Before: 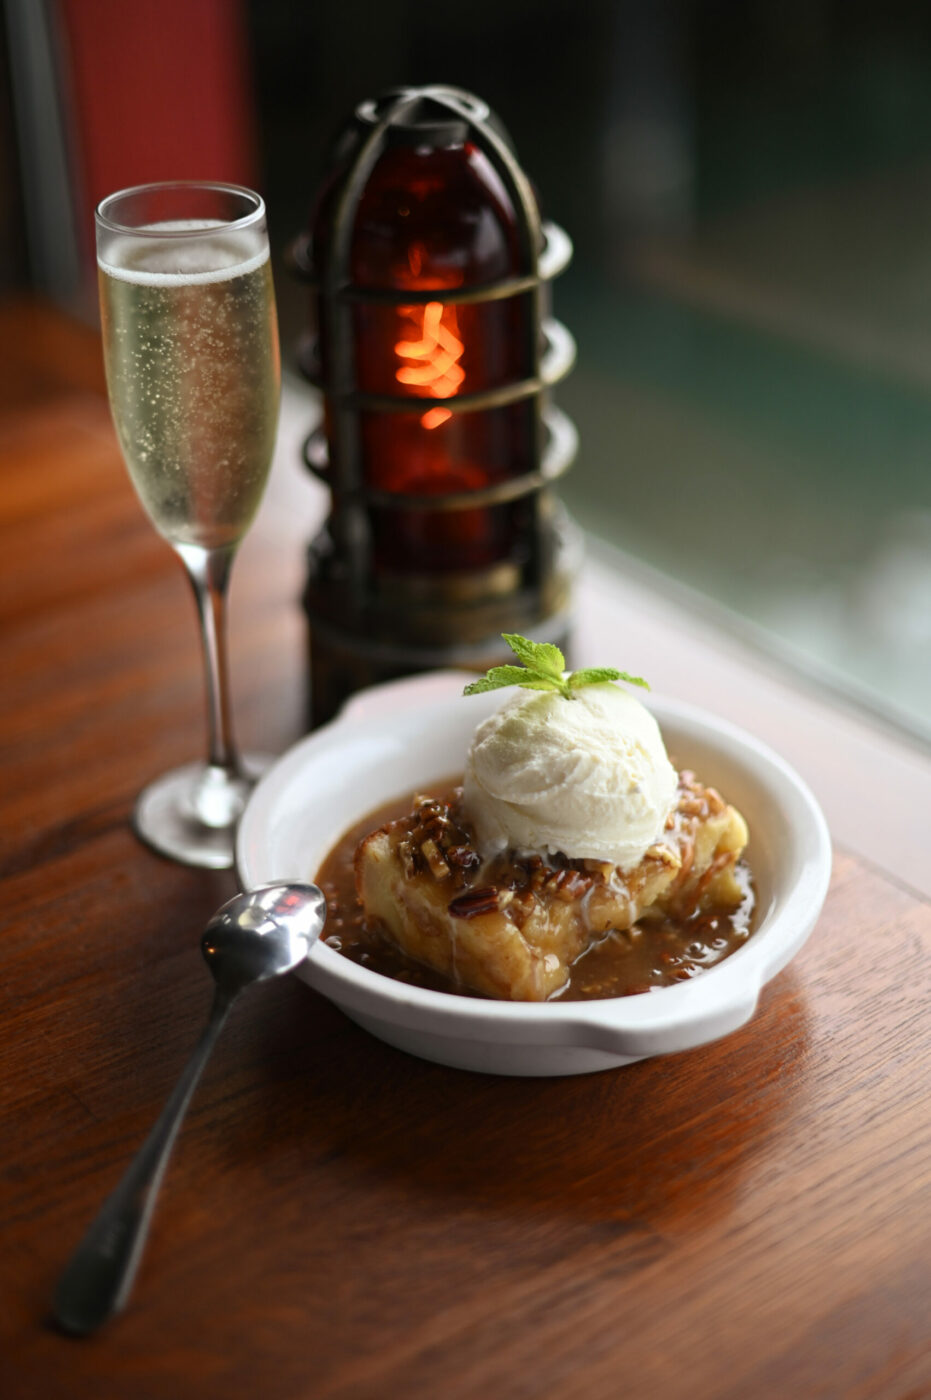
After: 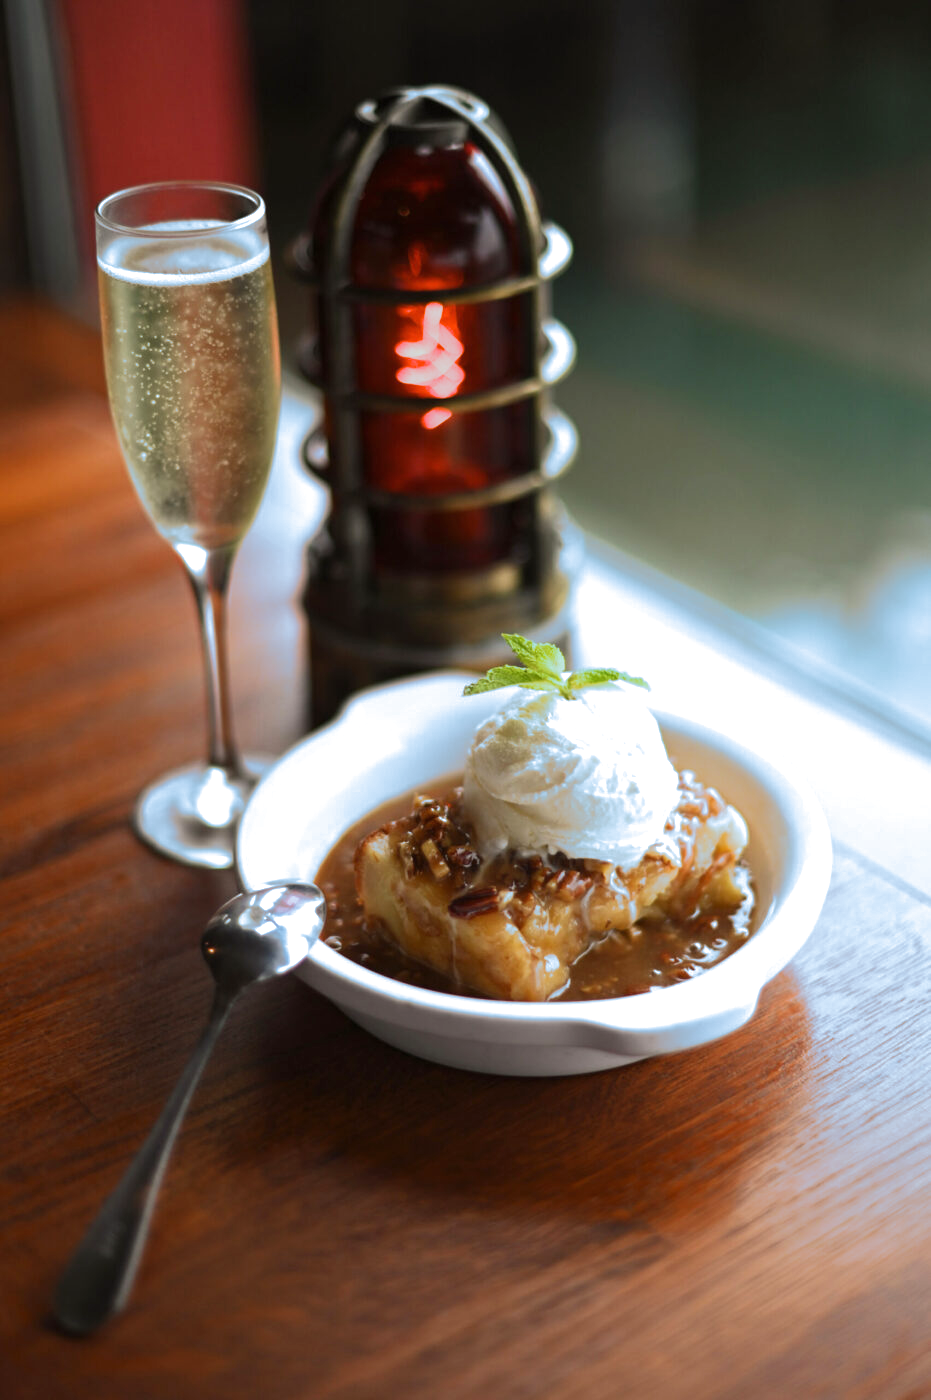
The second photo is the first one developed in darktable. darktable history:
exposure: black level correction 0, exposure 0.5 EV, compensate exposure bias true, compensate highlight preservation false
split-toning: shadows › hue 351.18°, shadows › saturation 0.86, highlights › hue 218.82°, highlights › saturation 0.73, balance -19.167
